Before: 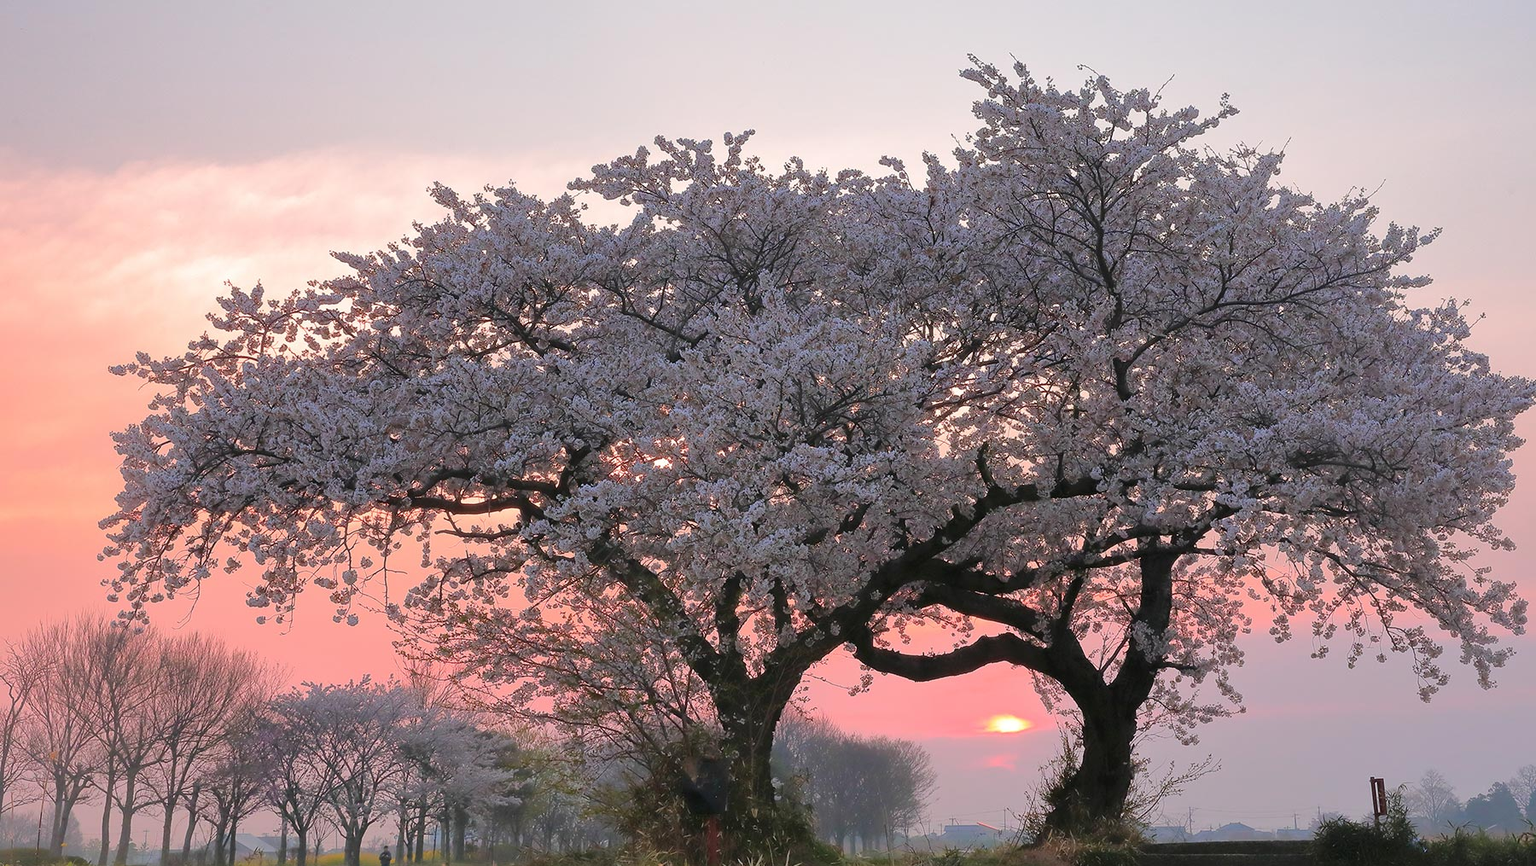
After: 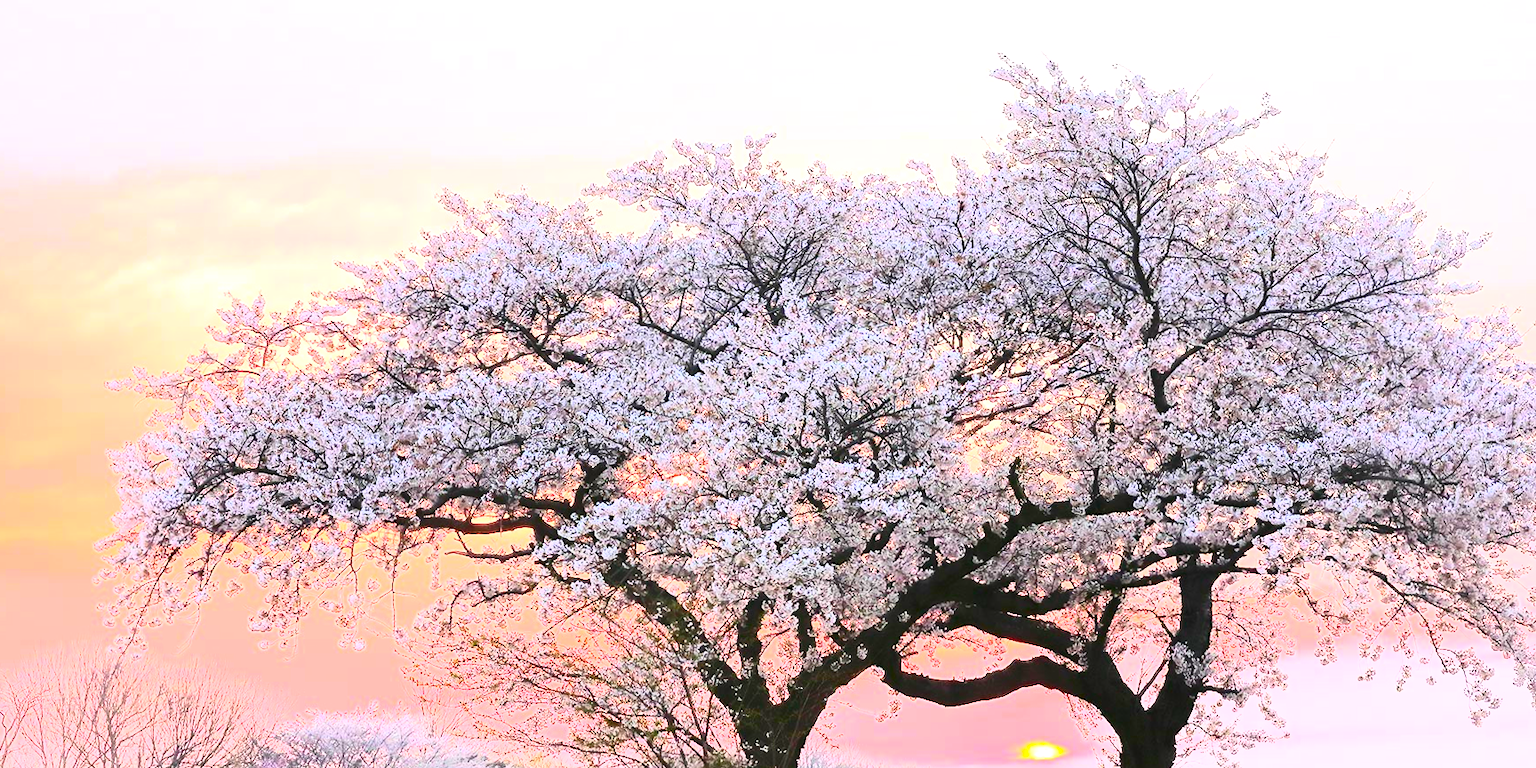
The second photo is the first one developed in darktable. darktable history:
crop and rotate: angle 0.2°, left 0.275%, right 3.127%, bottom 14.18%
contrast brightness saturation: contrast 0.62, brightness 0.34, saturation 0.14
exposure: exposure 1 EV, compensate highlight preservation false
color balance rgb: linear chroma grading › global chroma 15%, perceptual saturation grading › global saturation 30%
